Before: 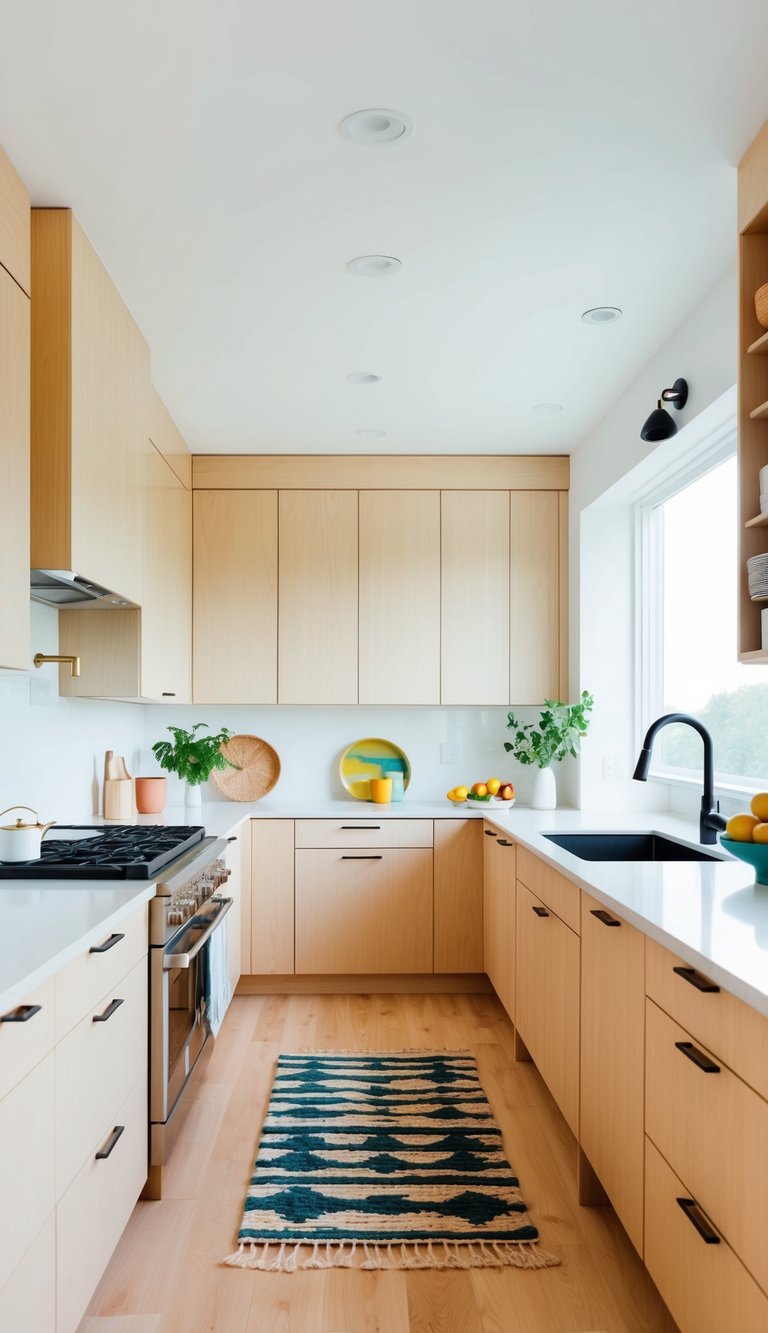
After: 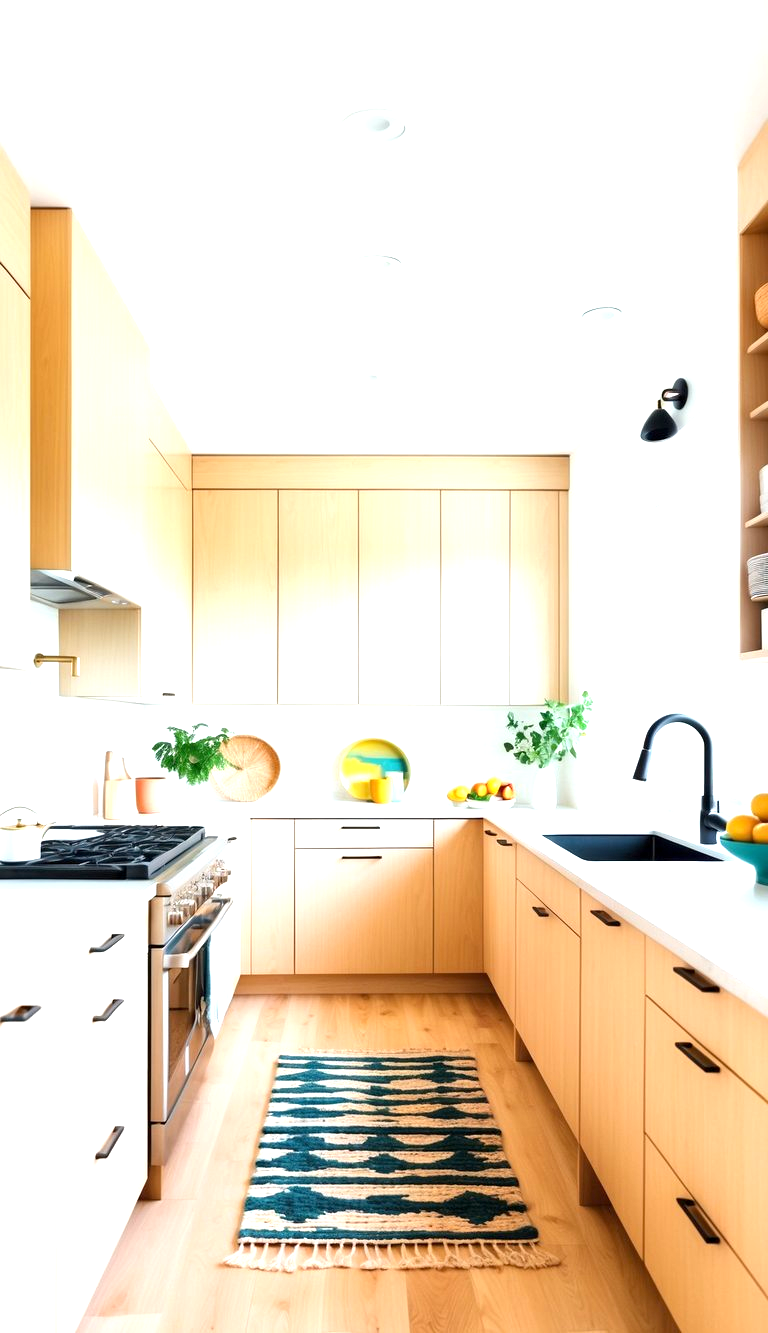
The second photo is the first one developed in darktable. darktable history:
exposure: black level correction 0.001, exposure 1.117 EV, compensate highlight preservation false
